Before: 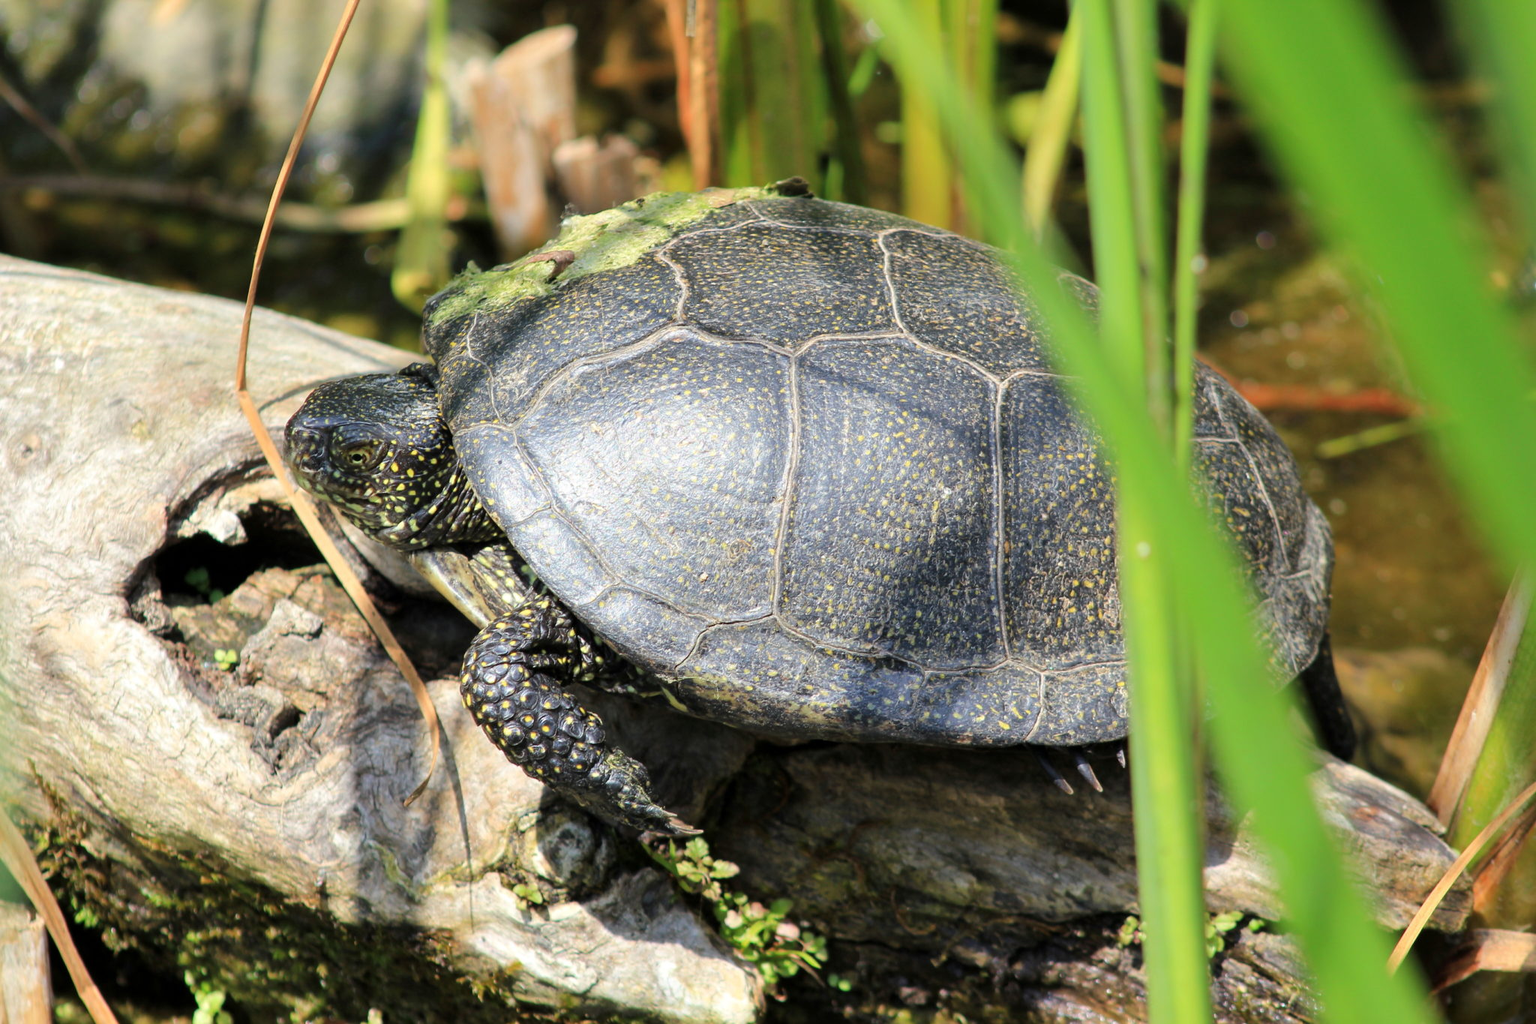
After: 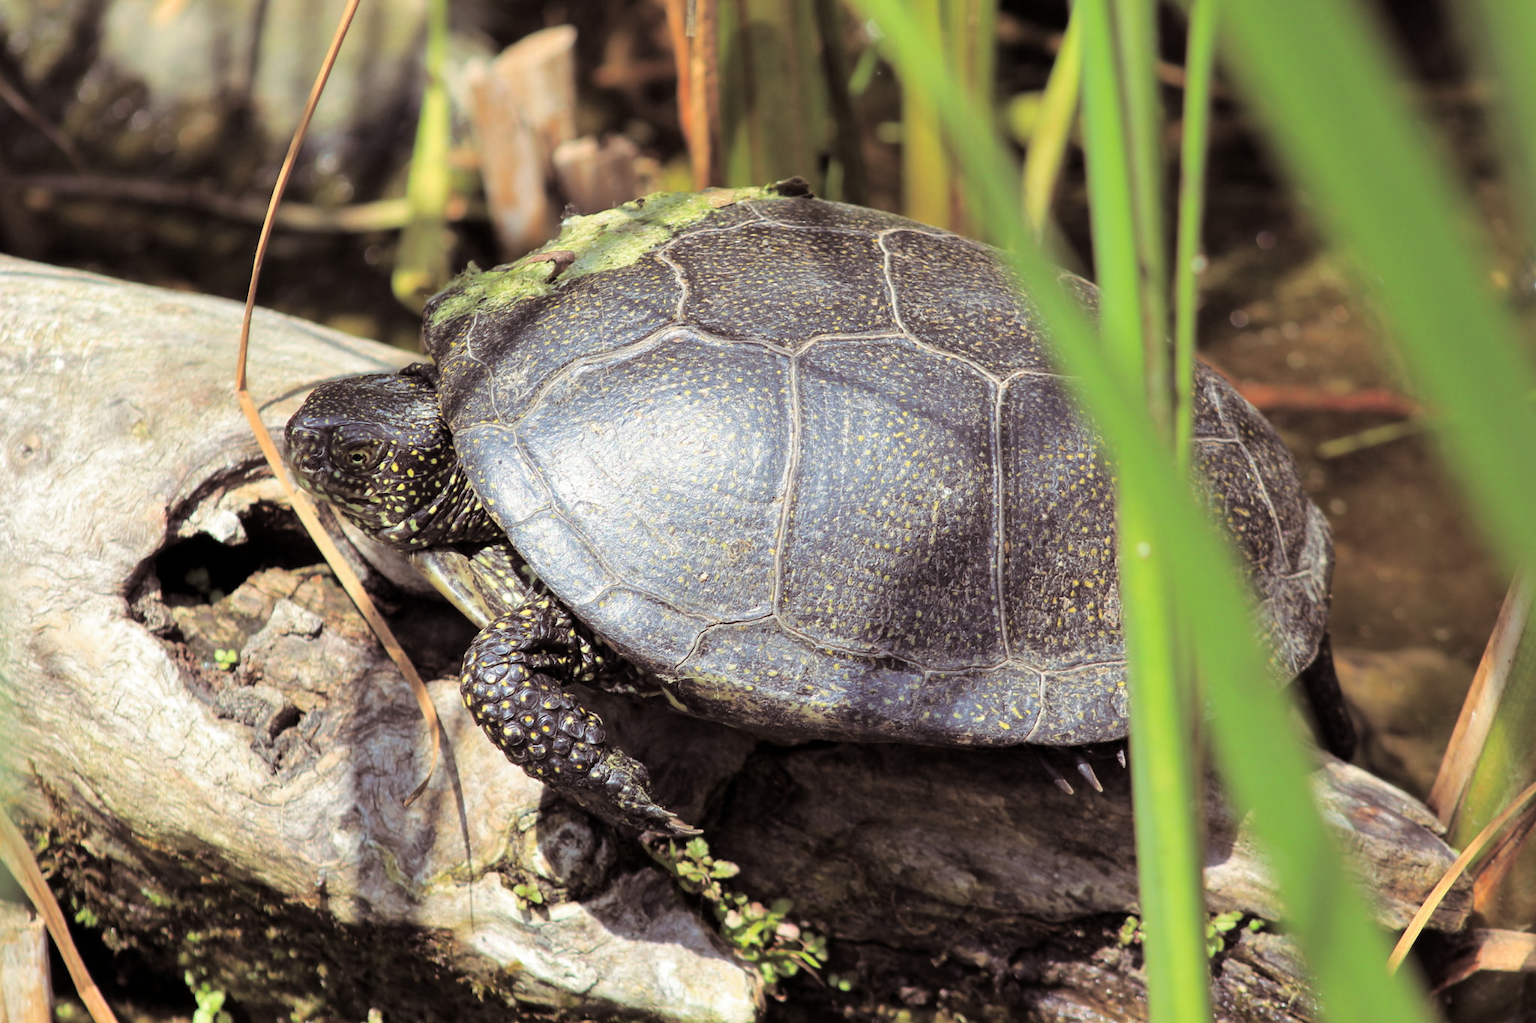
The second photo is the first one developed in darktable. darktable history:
split-toning: shadows › saturation 0.24, highlights › hue 54°, highlights › saturation 0.24
color zones: curves: ch0 [(0, 0.5) (0.143, 0.5) (0.286, 0.5) (0.429, 0.5) (0.571, 0.5) (0.714, 0.476) (0.857, 0.5) (1, 0.5)]; ch2 [(0, 0.5) (0.143, 0.5) (0.286, 0.5) (0.429, 0.5) (0.571, 0.5) (0.714, 0.487) (0.857, 0.5) (1, 0.5)]
